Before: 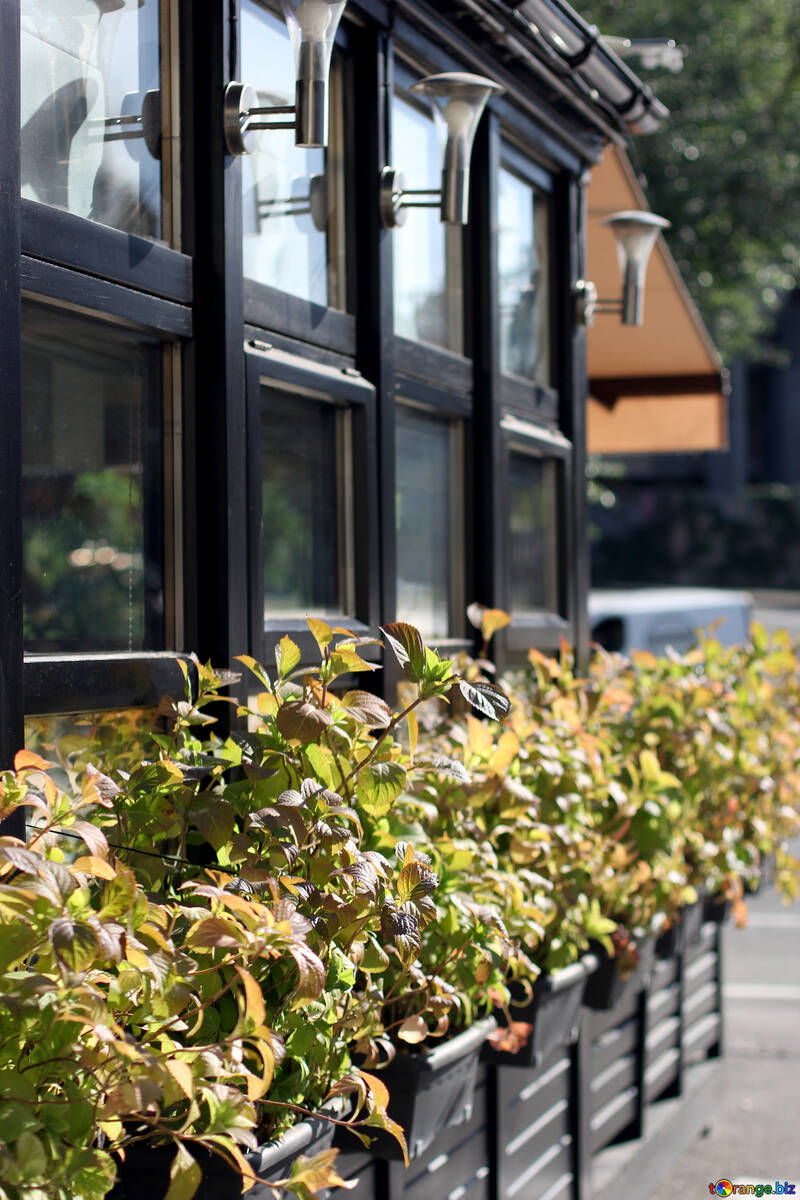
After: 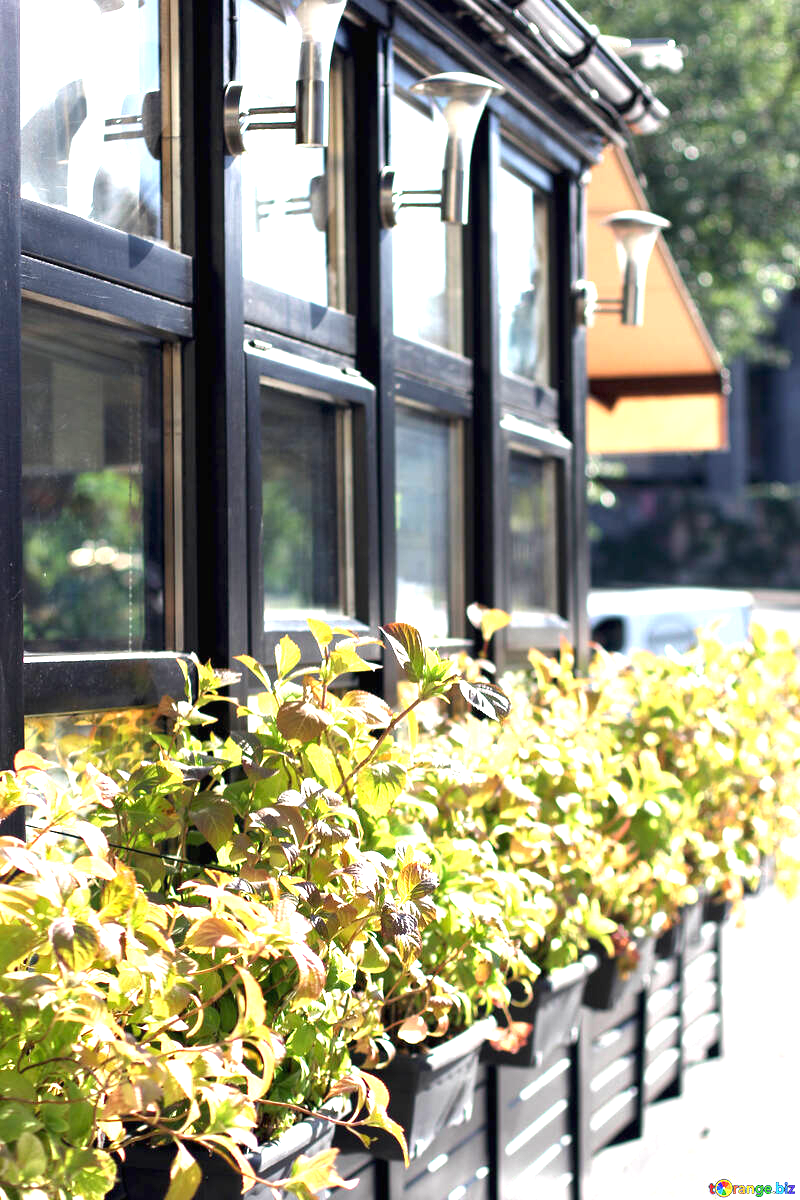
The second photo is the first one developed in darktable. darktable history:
exposure: black level correction 0, exposure 1.668 EV, compensate exposure bias true, compensate highlight preservation false
